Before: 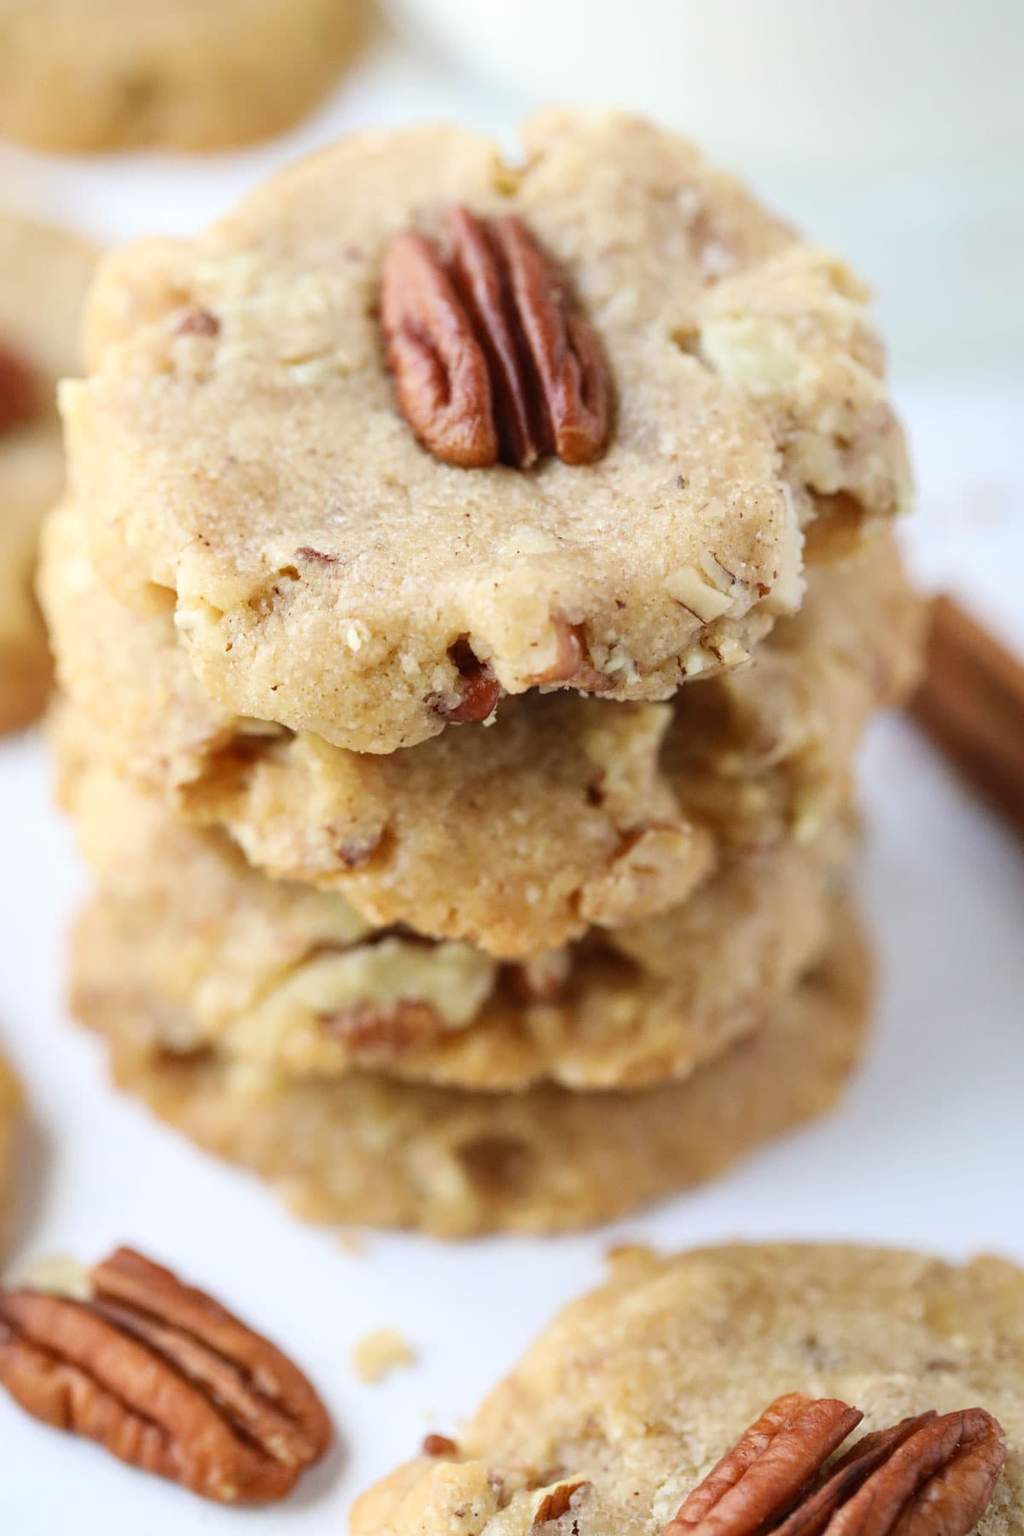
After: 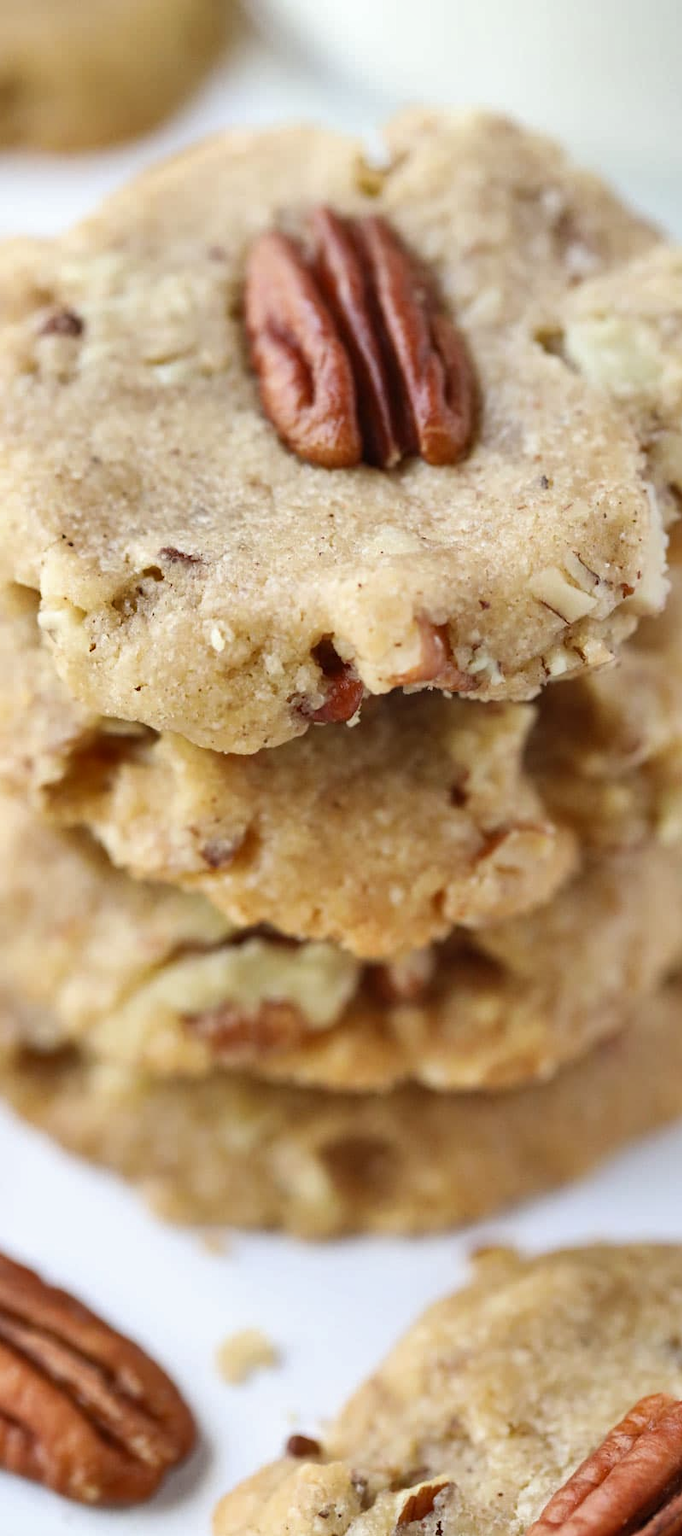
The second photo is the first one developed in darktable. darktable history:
shadows and highlights: highlights color adjustment 0%, soften with gaussian
crop and rotate: left 13.342%, right 19.991%
